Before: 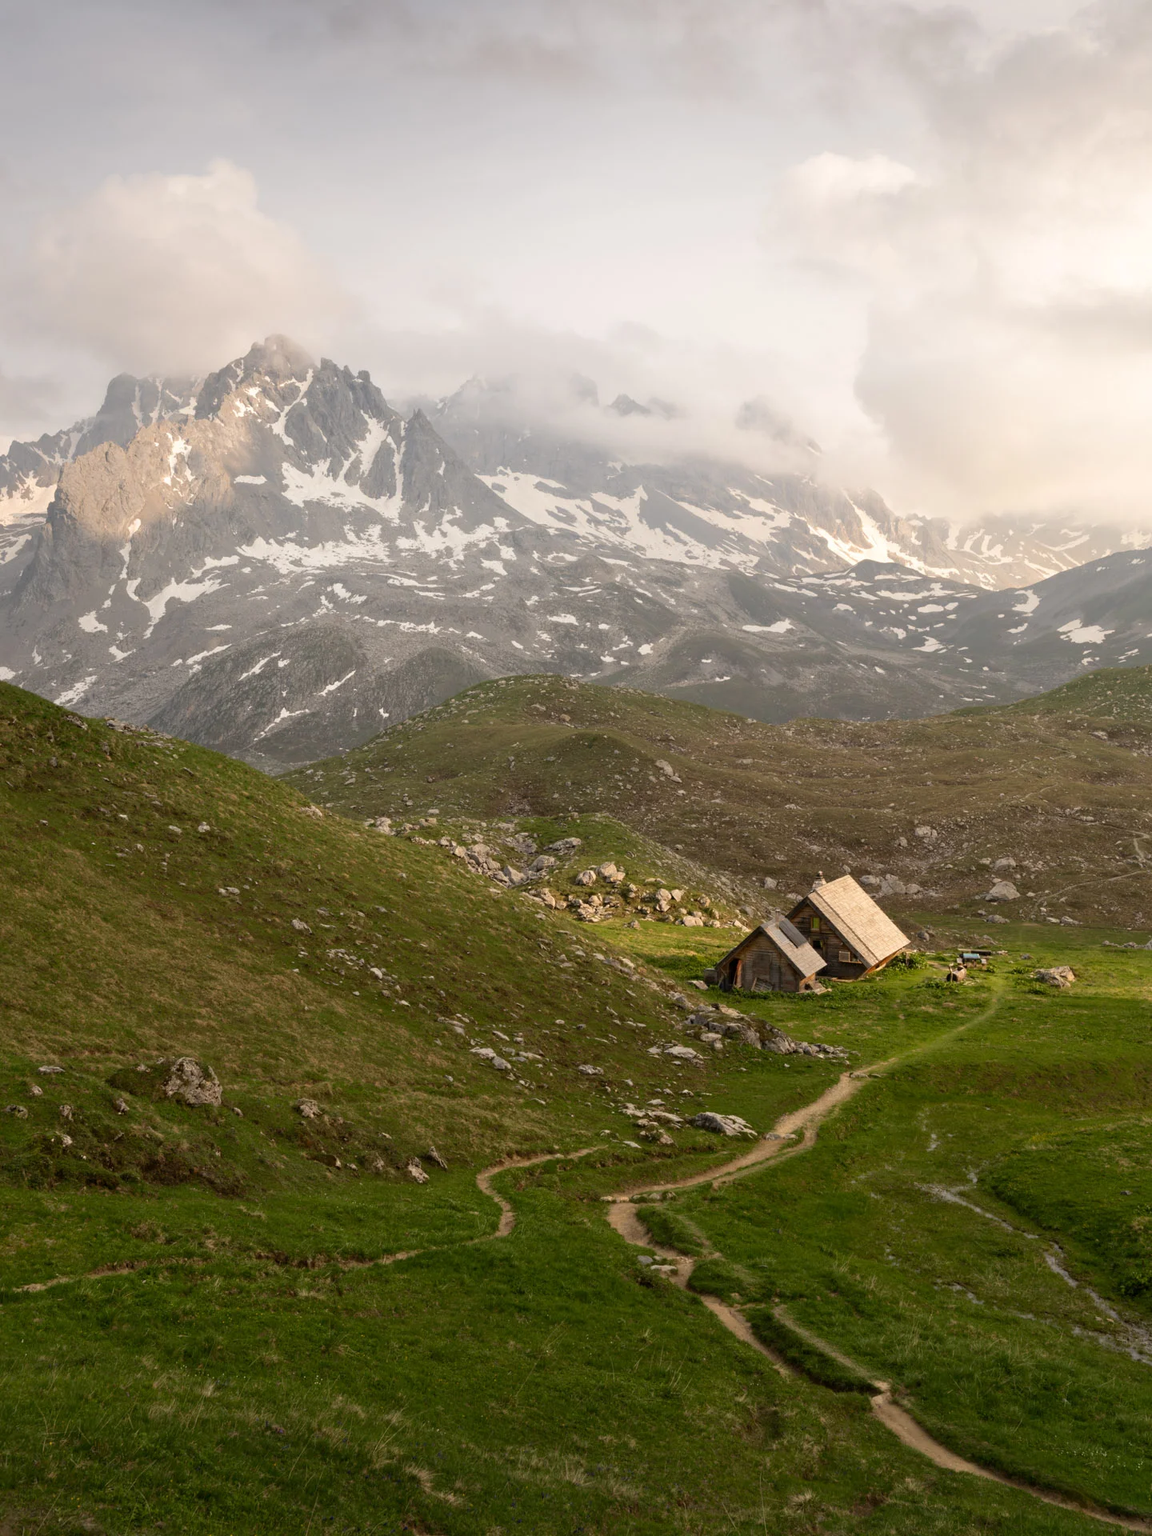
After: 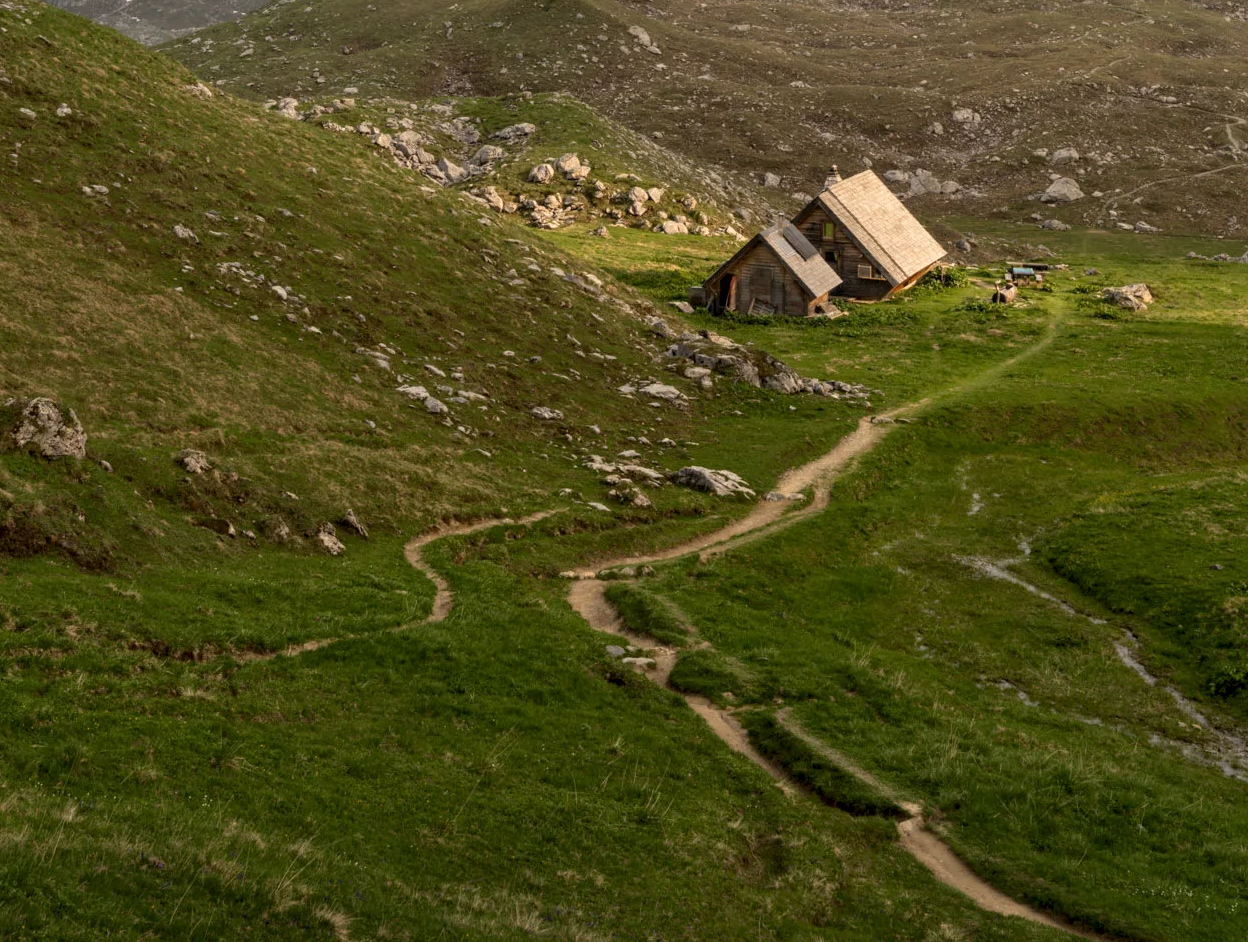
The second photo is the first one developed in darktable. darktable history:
crop and rotate: left 13.306%, top 48.175%, bottom 2.747%
local contrast: on, module defaults
